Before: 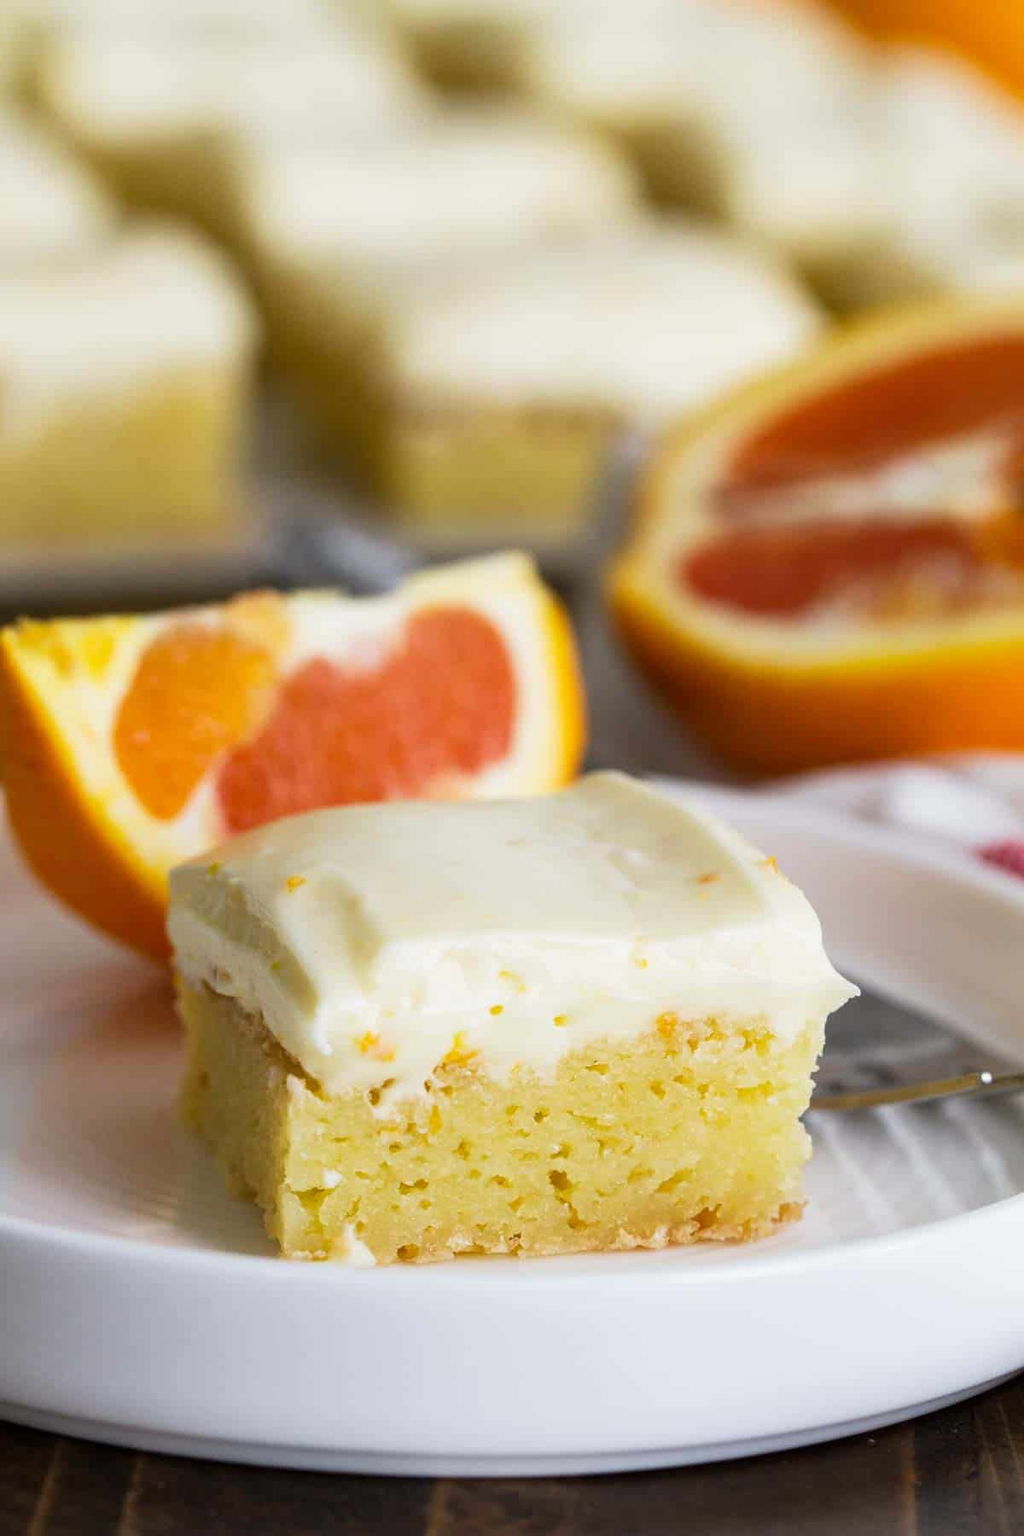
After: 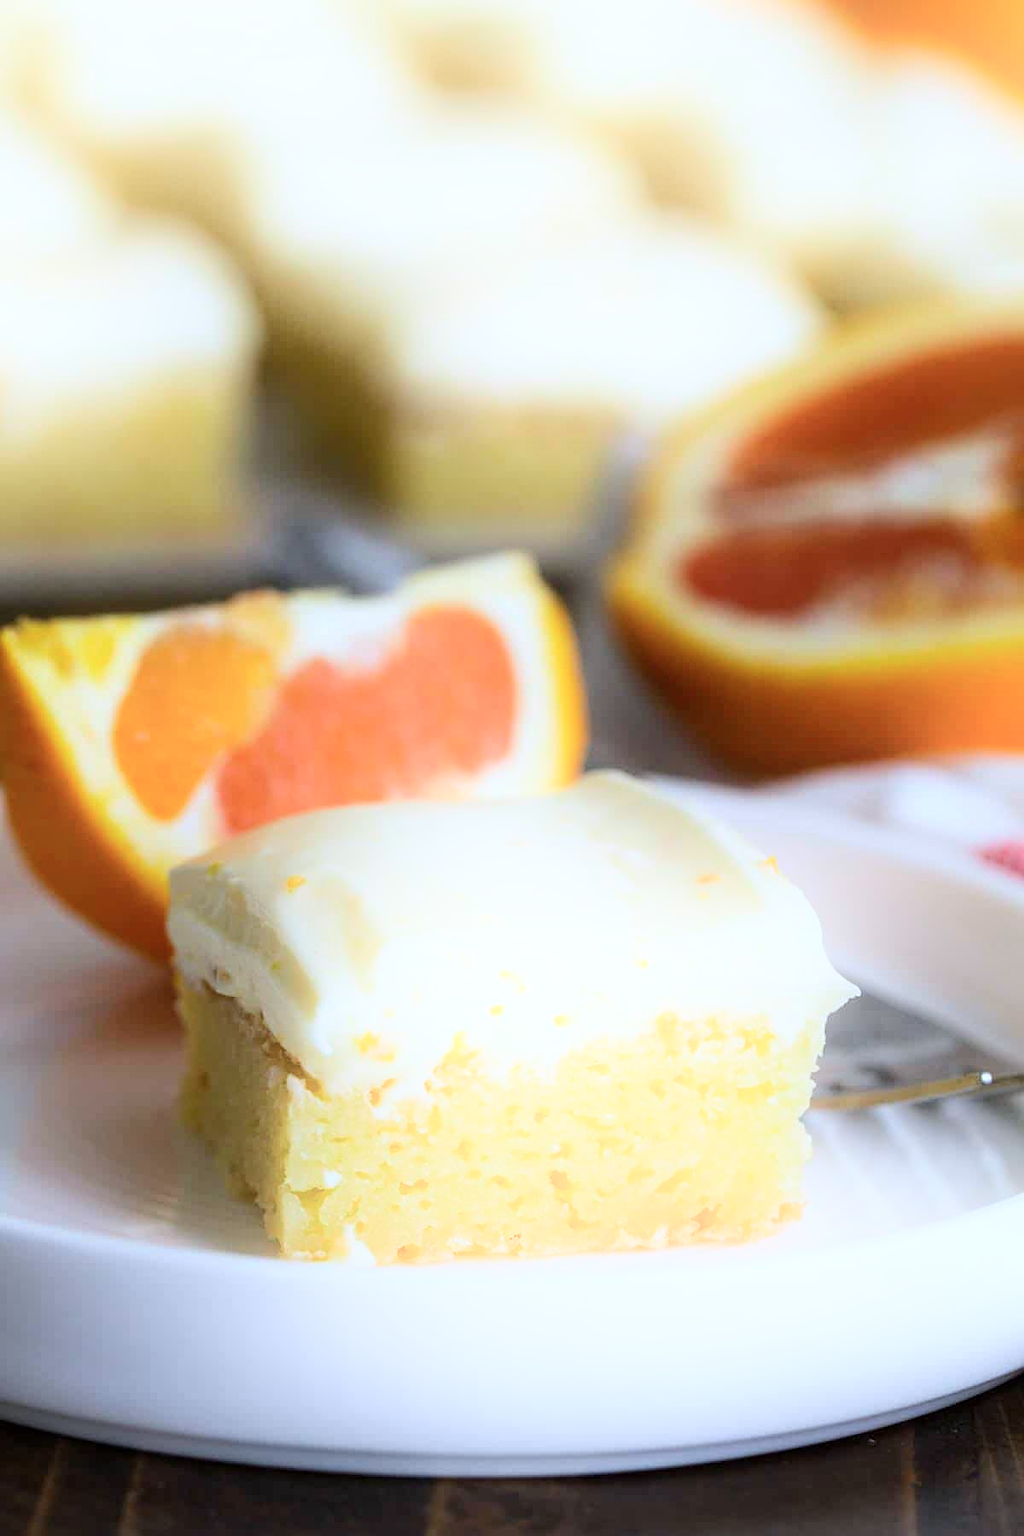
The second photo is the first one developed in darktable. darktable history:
shadows and highlights: shadows -21.13, highlights 98.9, soften with gaussian
color calibration: x 0.37, y 0.382, temperature 4319.54 K
sharpen: radius 1.3, amount 0.296, threshold 0.17
